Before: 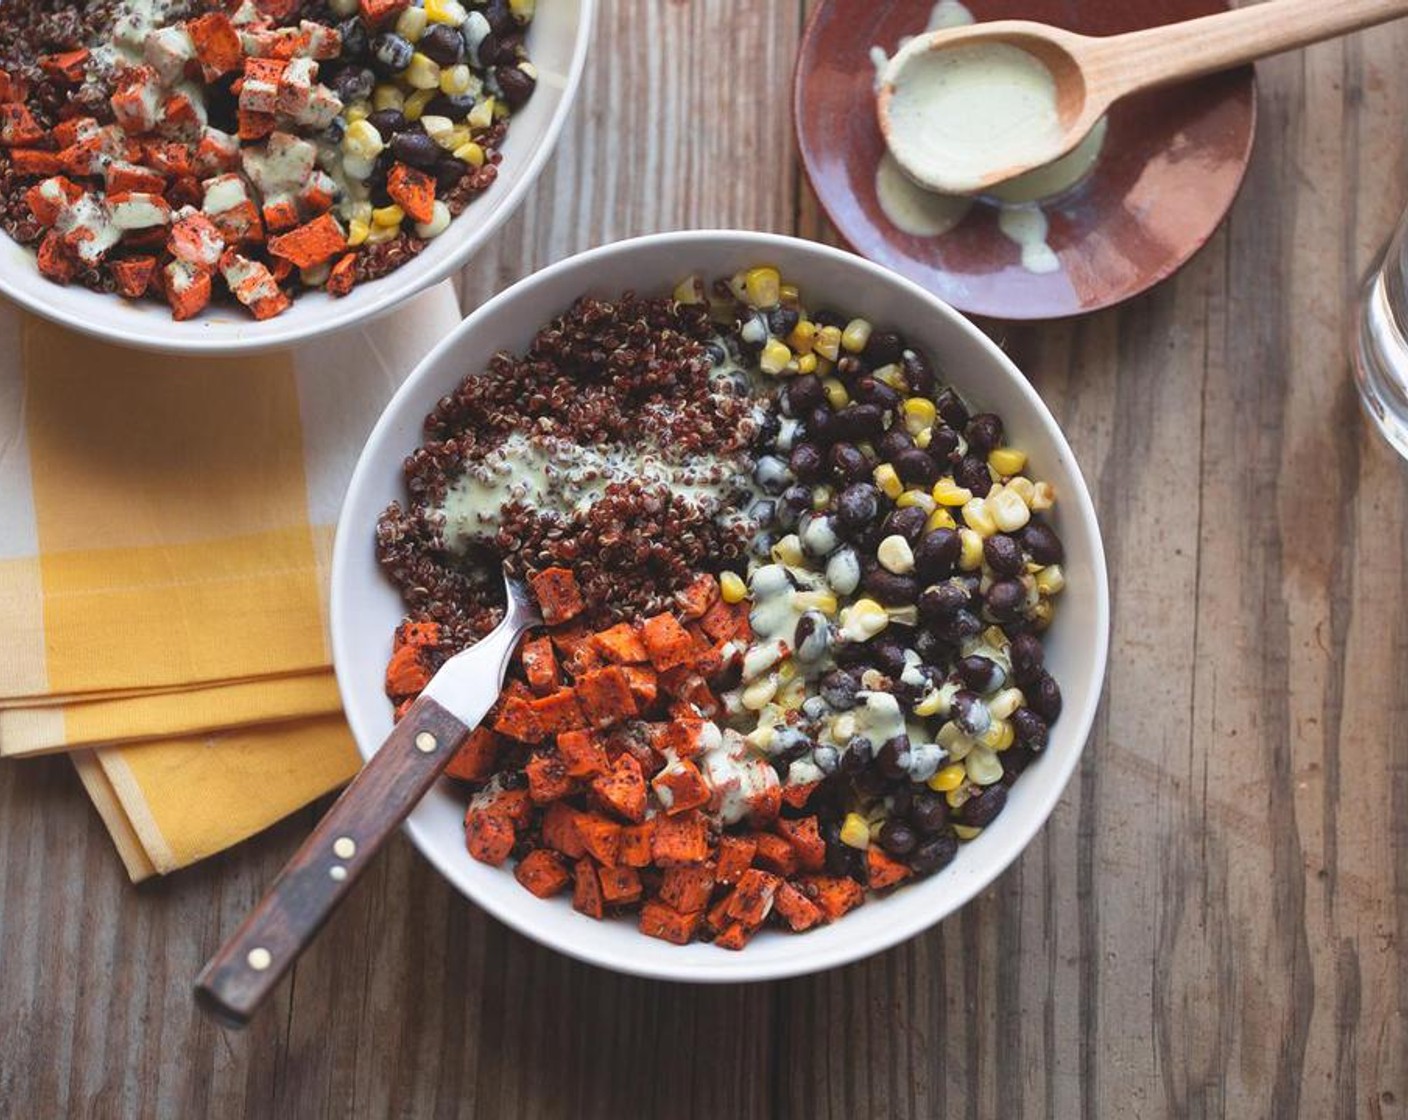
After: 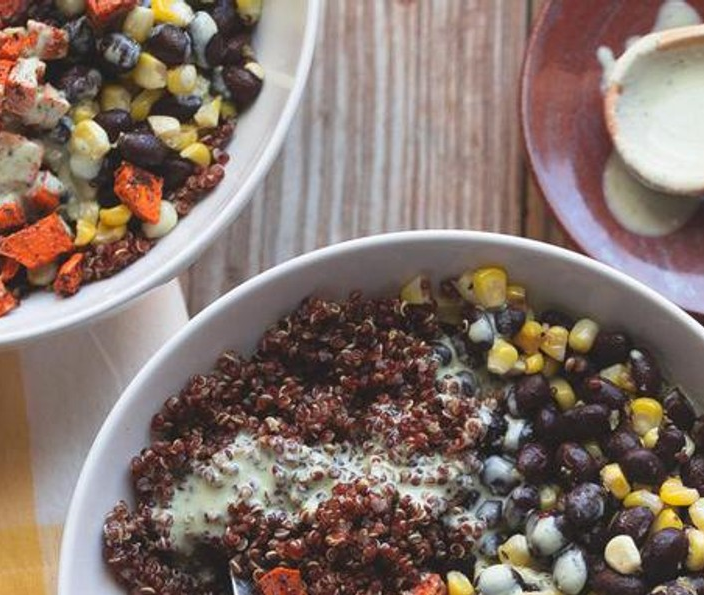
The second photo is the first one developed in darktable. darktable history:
crop: left 19.39%, right 30.564%, bottom 46.847%
